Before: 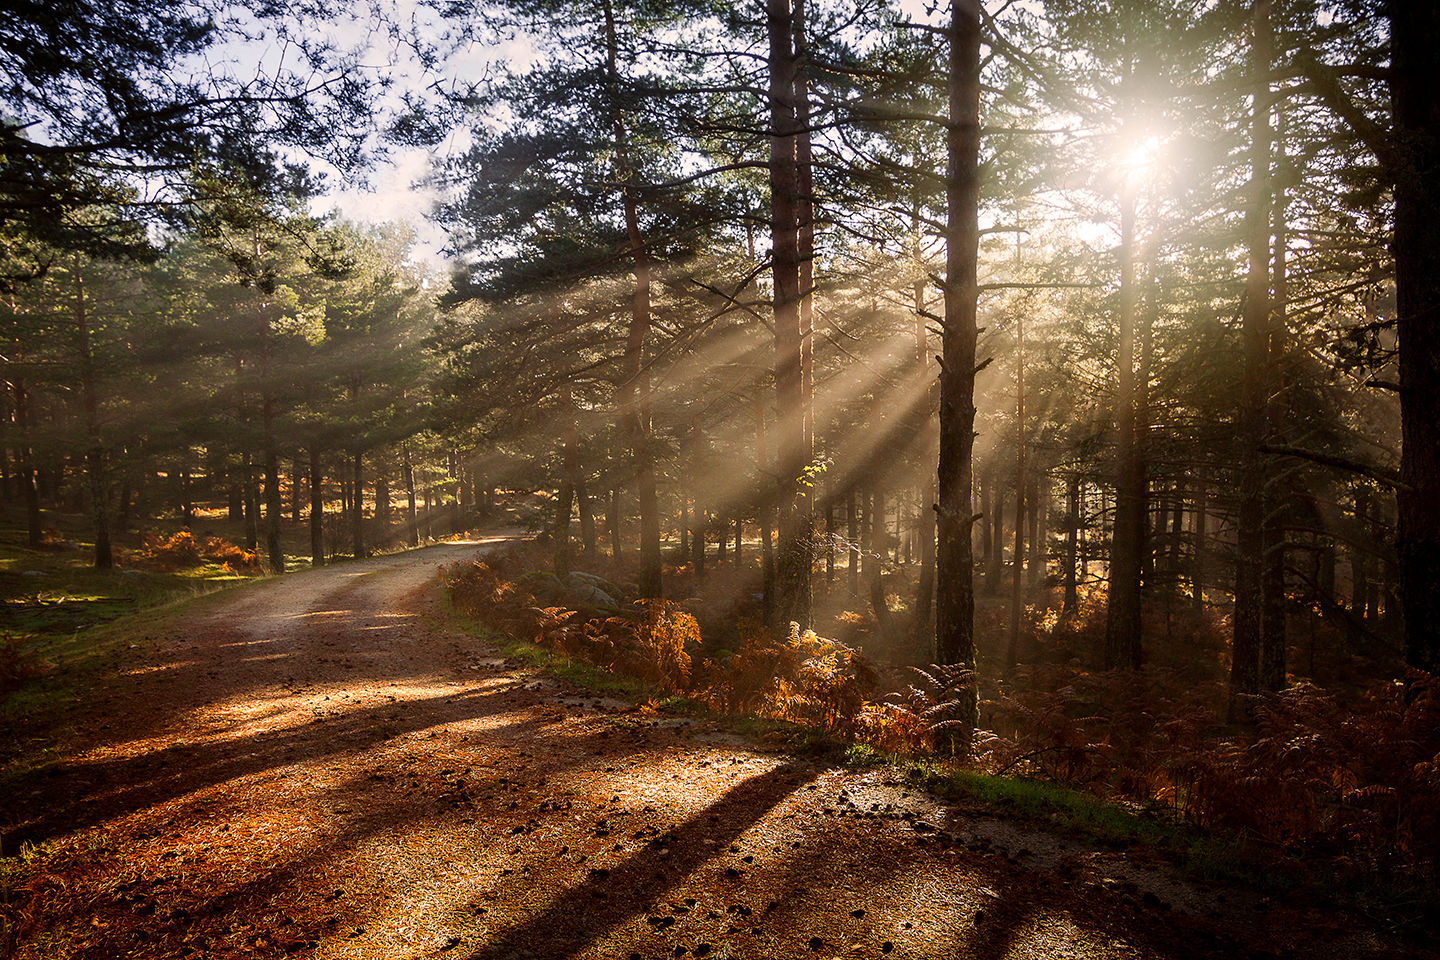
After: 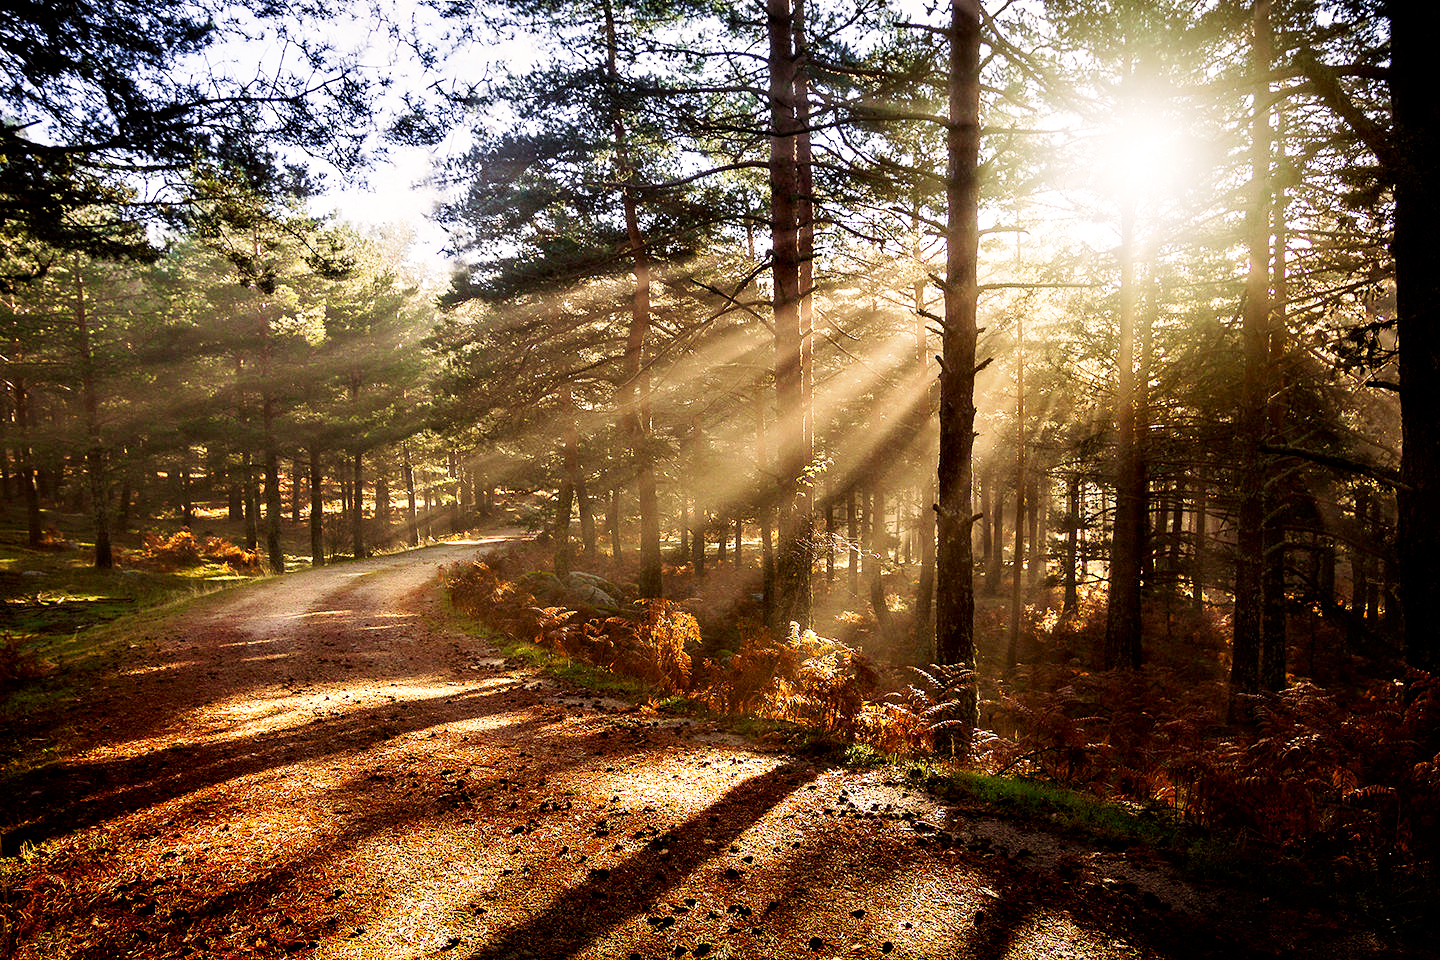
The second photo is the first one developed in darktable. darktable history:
velvia: on, module defaults
base curve: curves: ch0 [(0, 0) (0.005, 0.002) (0.15, 0.3) (0.4, 0.7) (0.75, 0.95) (1, 1)], preserve colors none
contrast equalizer: y [[0.526, 0.53, 0.532, 0.532, 0.53, 0.525], [0.5 ×6], [0.5 ×6], [0 ×6], [0 ×6]]
